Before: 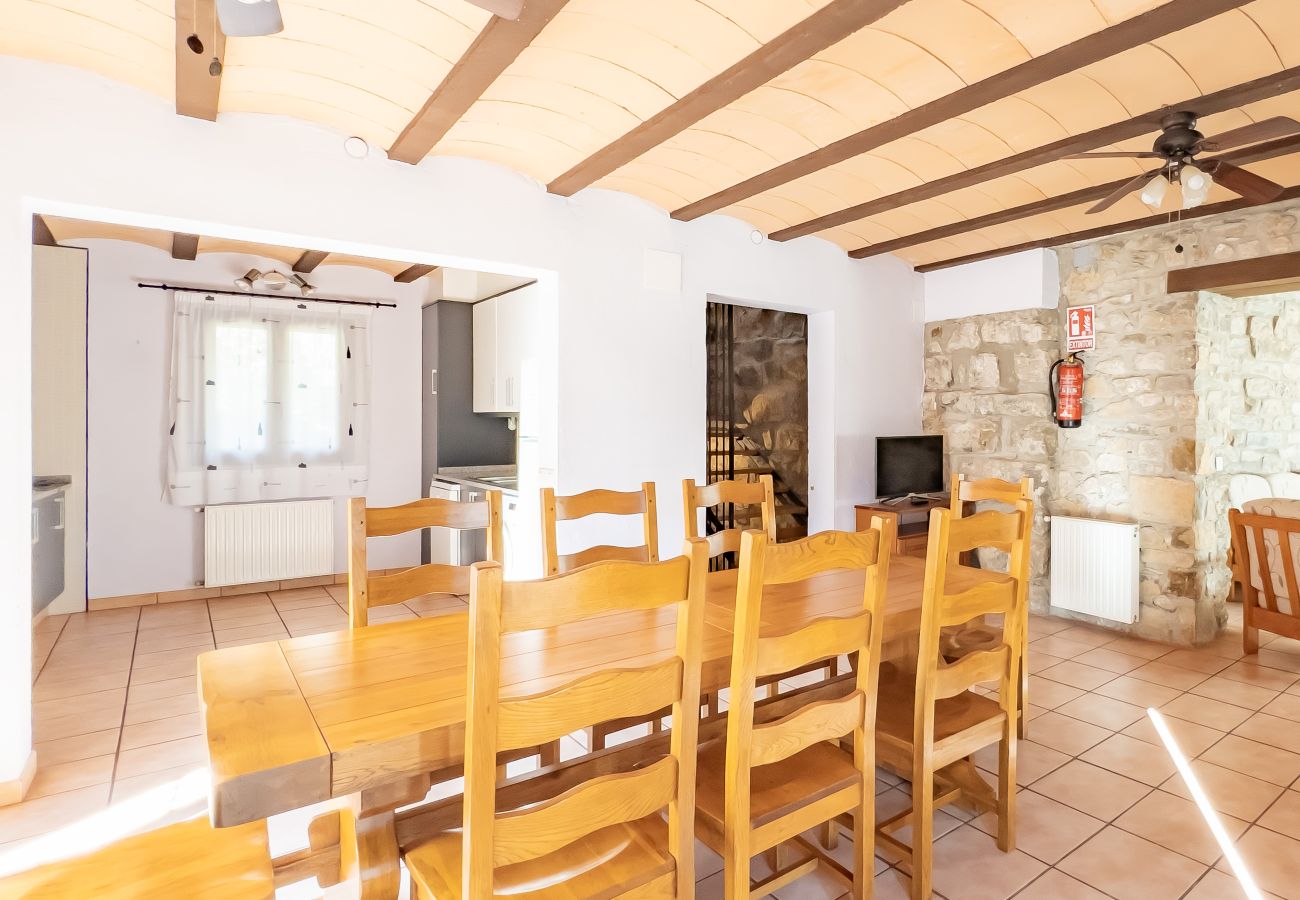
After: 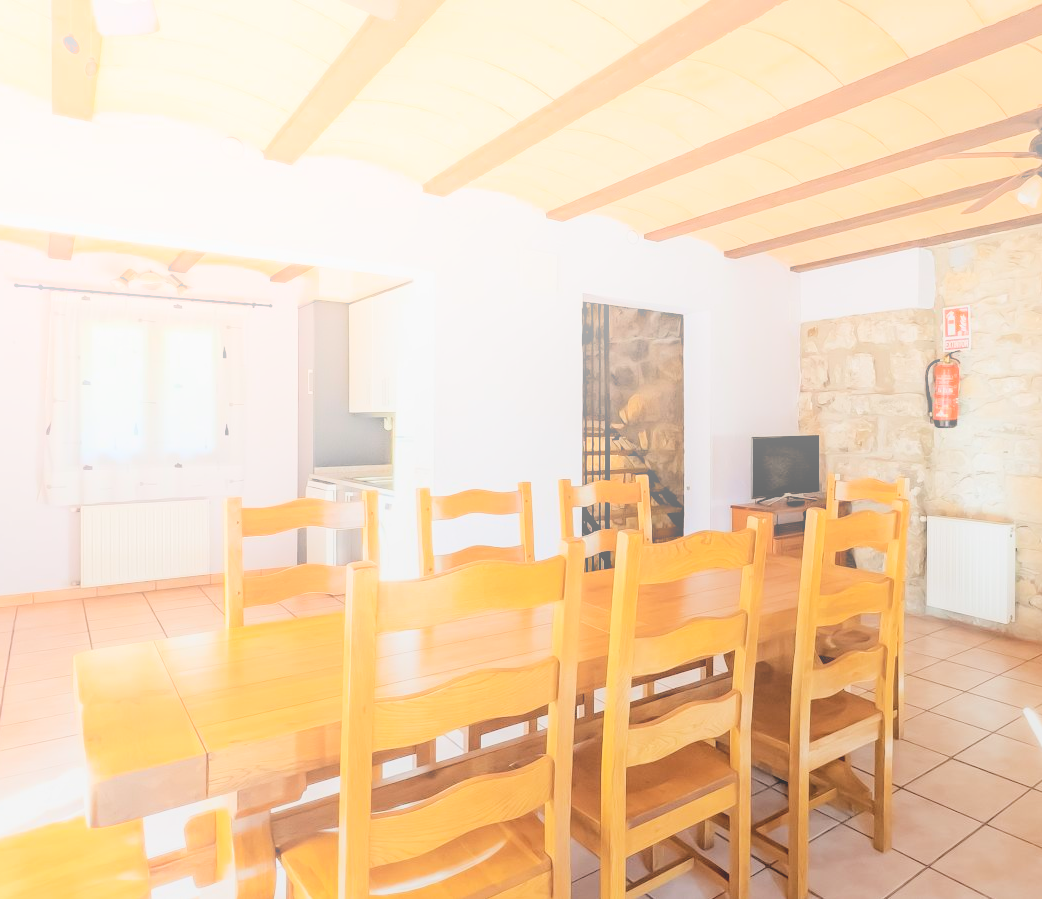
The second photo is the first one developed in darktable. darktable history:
crop and rotate: left 9.597%, right 10.195%
filmic rgb: black relative exposure -3.31 EV, white relative exposure 3.45 EV, hardness 2.36, contrast 1.103
bloom: size 40%
